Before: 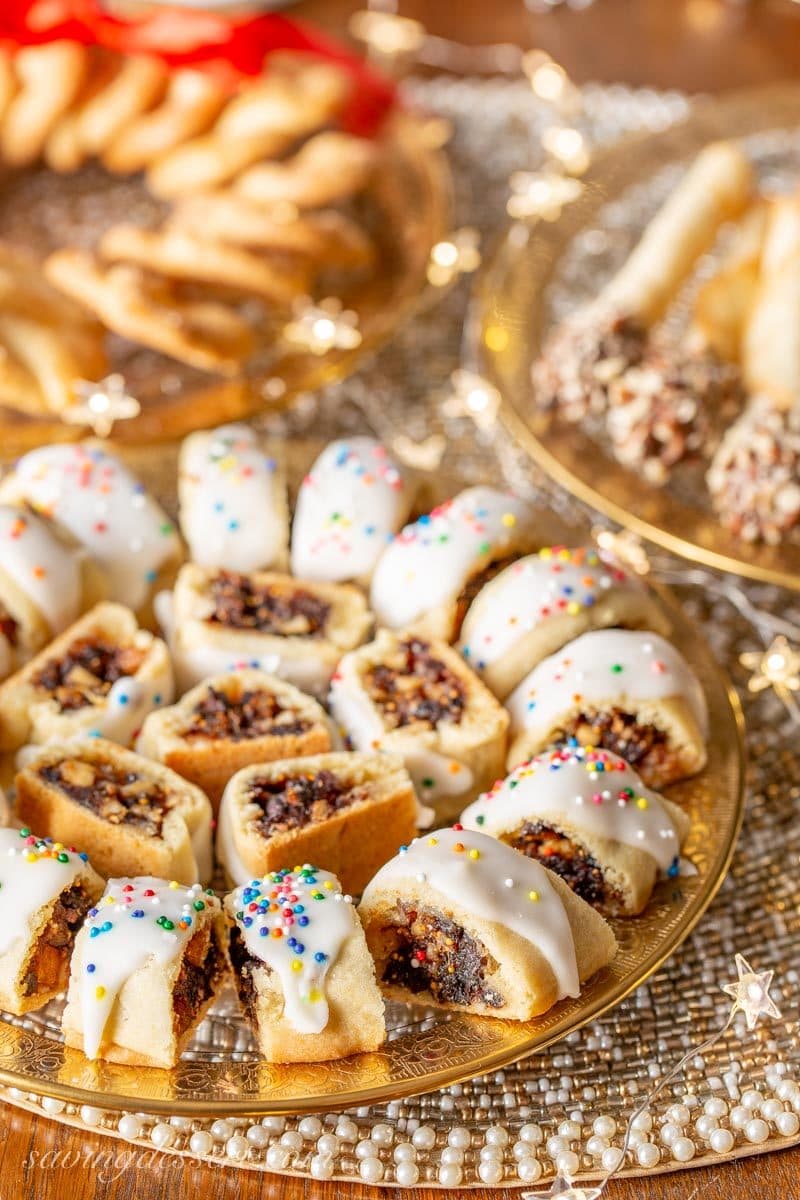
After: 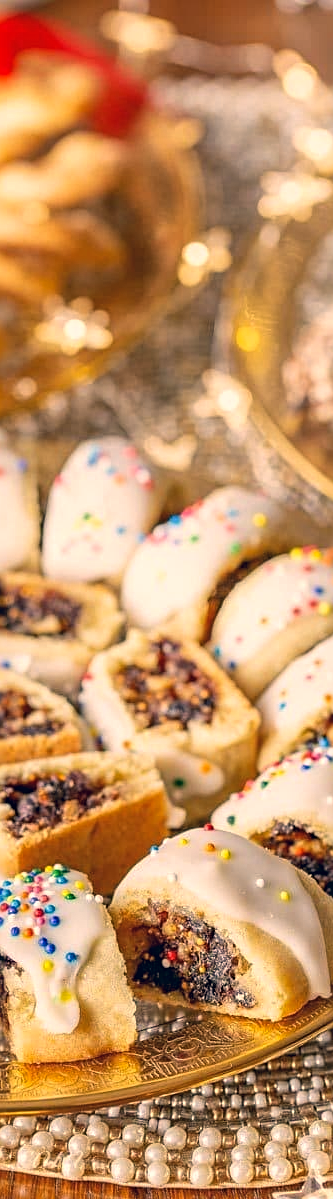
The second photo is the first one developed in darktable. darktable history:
crop: left 31.229%, right 27.105%
sharpen: radius 2.167, amount 0.381, threshold 0
color correction: highlights a* 10.32, highlights b* 14.66, shadows a* -9.59, shadows b* -15.02
